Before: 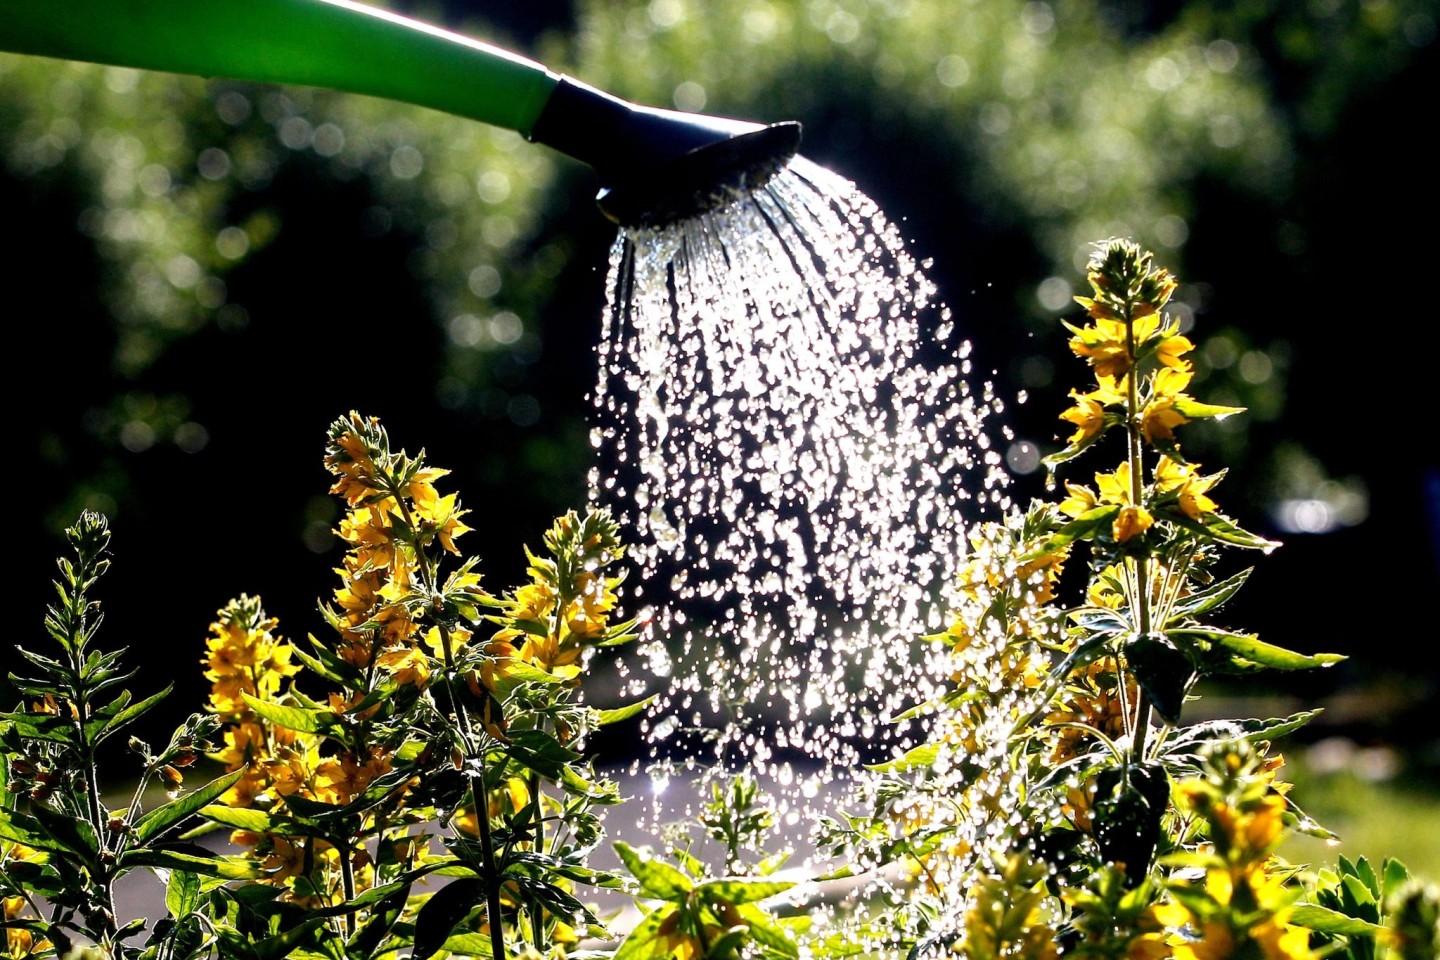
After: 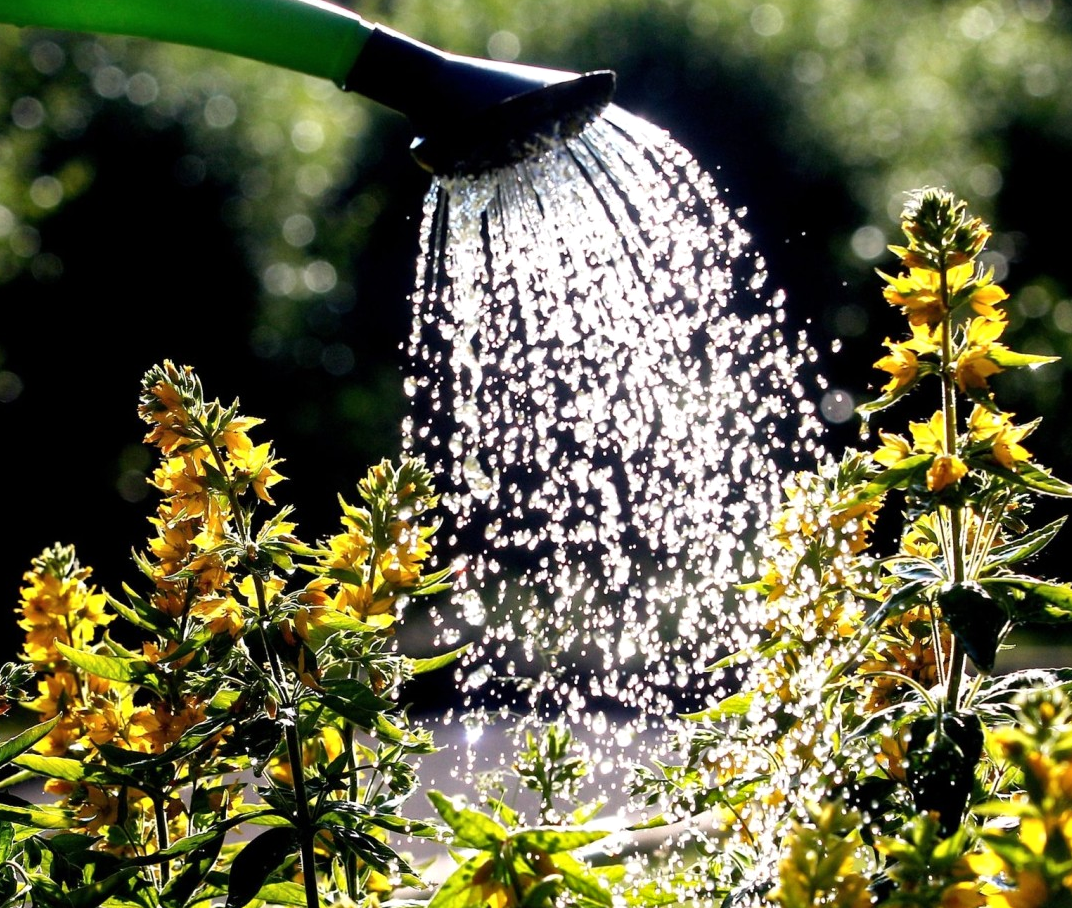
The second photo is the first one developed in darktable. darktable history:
crop and rotate: left 12.947%, top 5.384%, right 12.555%
shadows and highlights: shadows 12.9, white point adjustment 1.22, soften with gaussian
